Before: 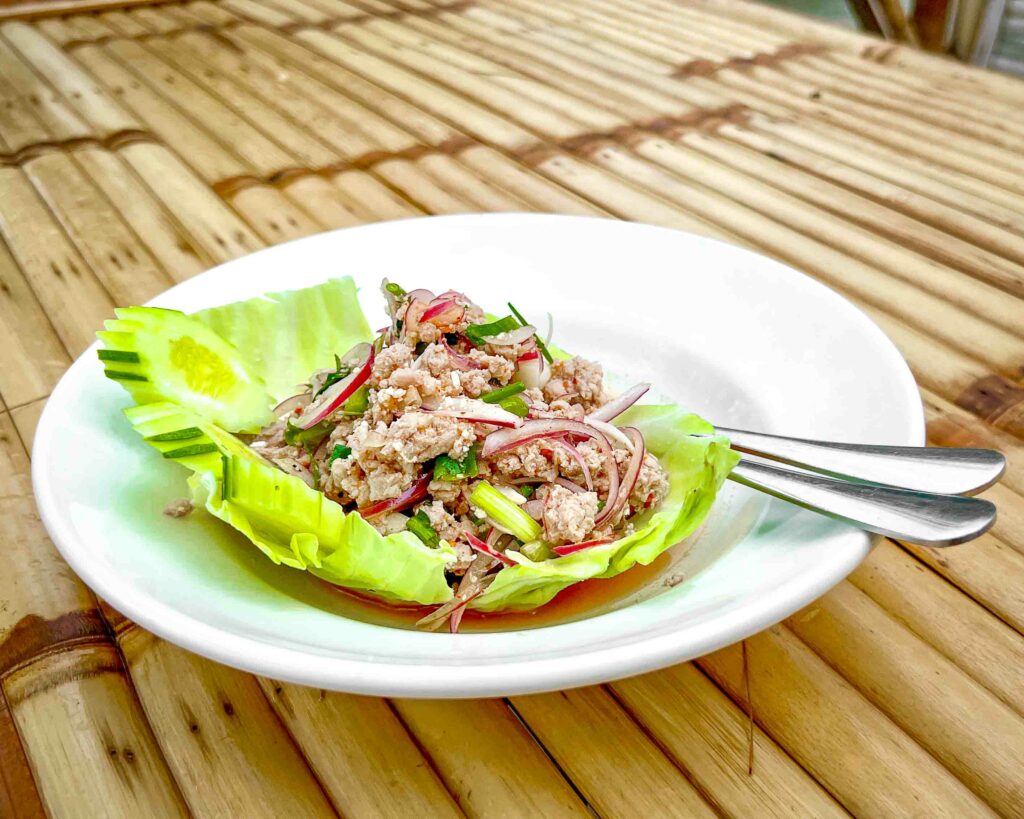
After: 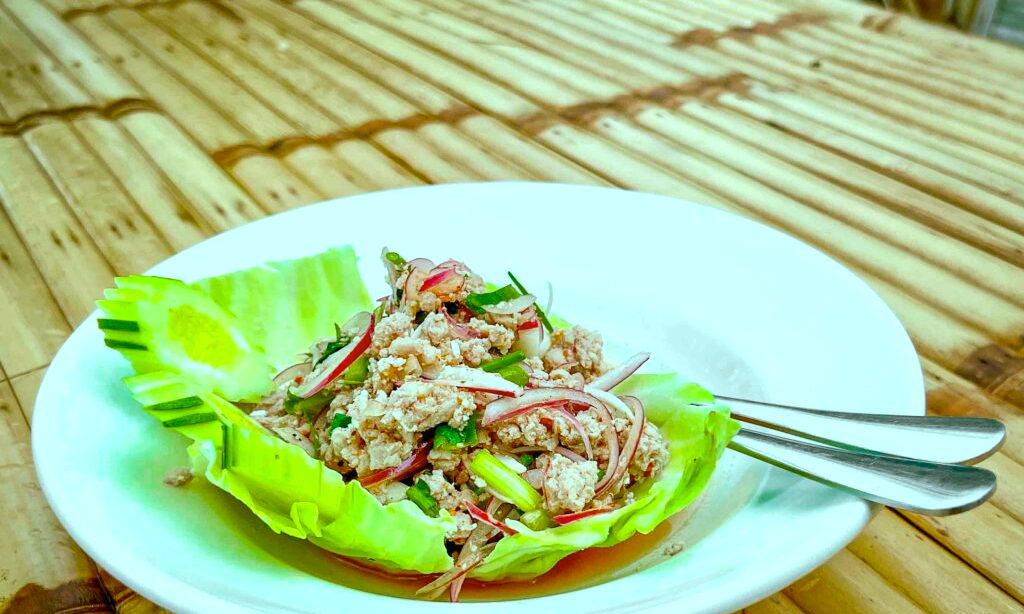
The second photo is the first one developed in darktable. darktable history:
crop: top 3.857%, bottom 21.132%
color balance rgb: shadows lift › chroma 11.71%, shadows lift › hue 133.46°, highlights gain › chroma 4%, highlights gain › hue 200.2°, perceptual saturation grading › global saturation 18.05%
